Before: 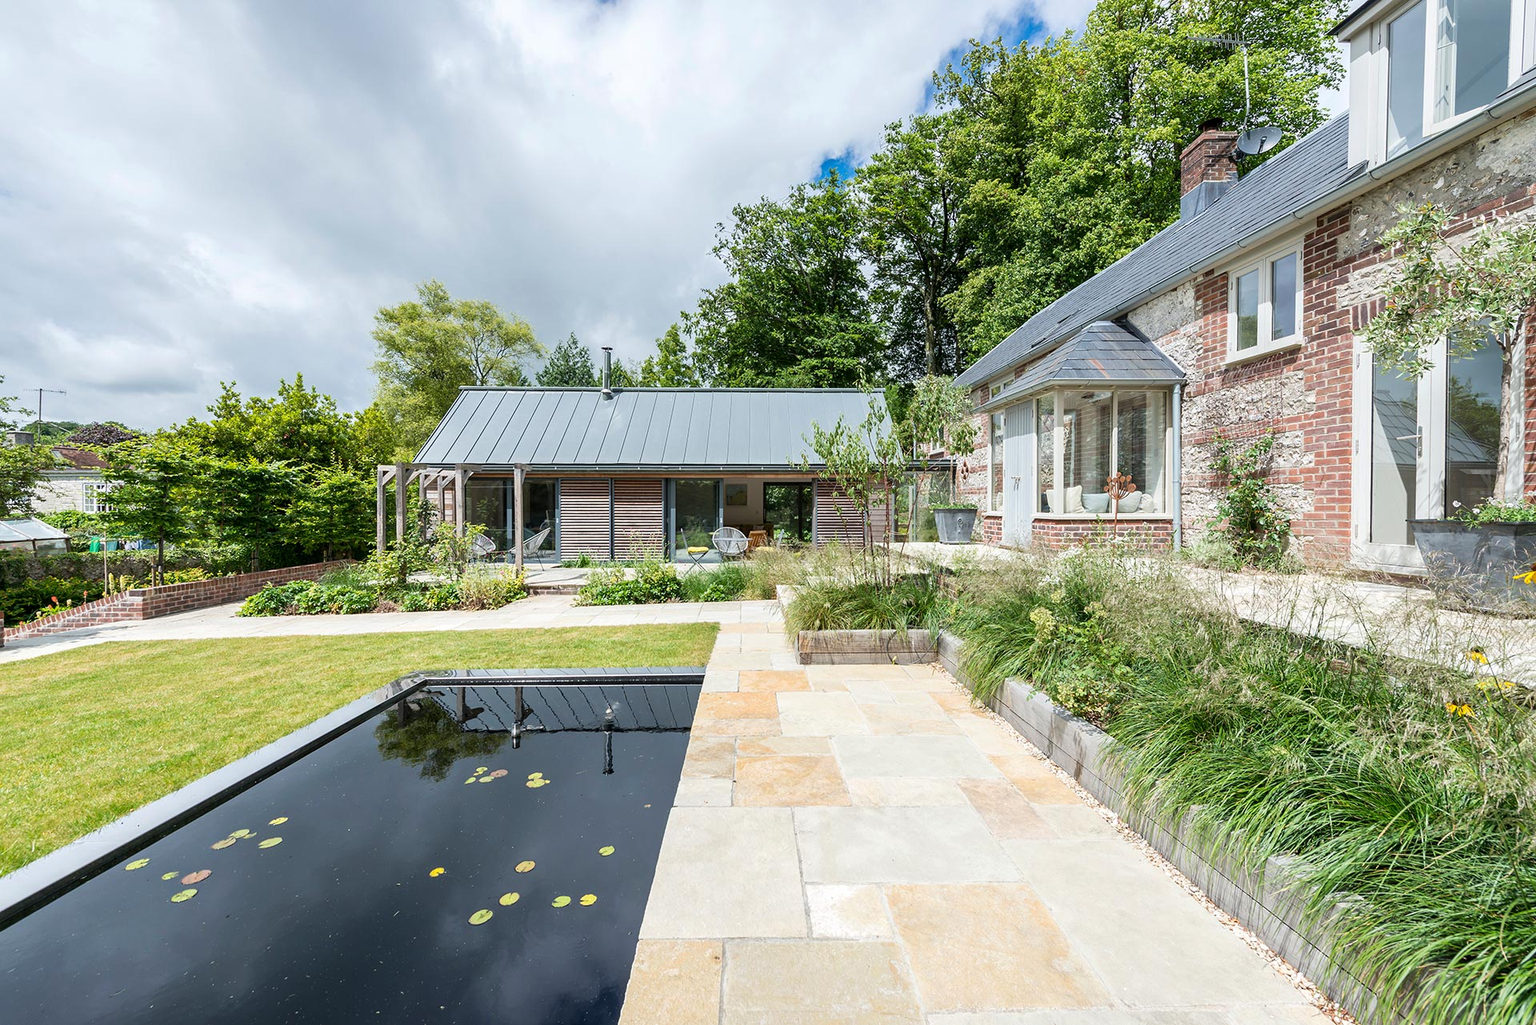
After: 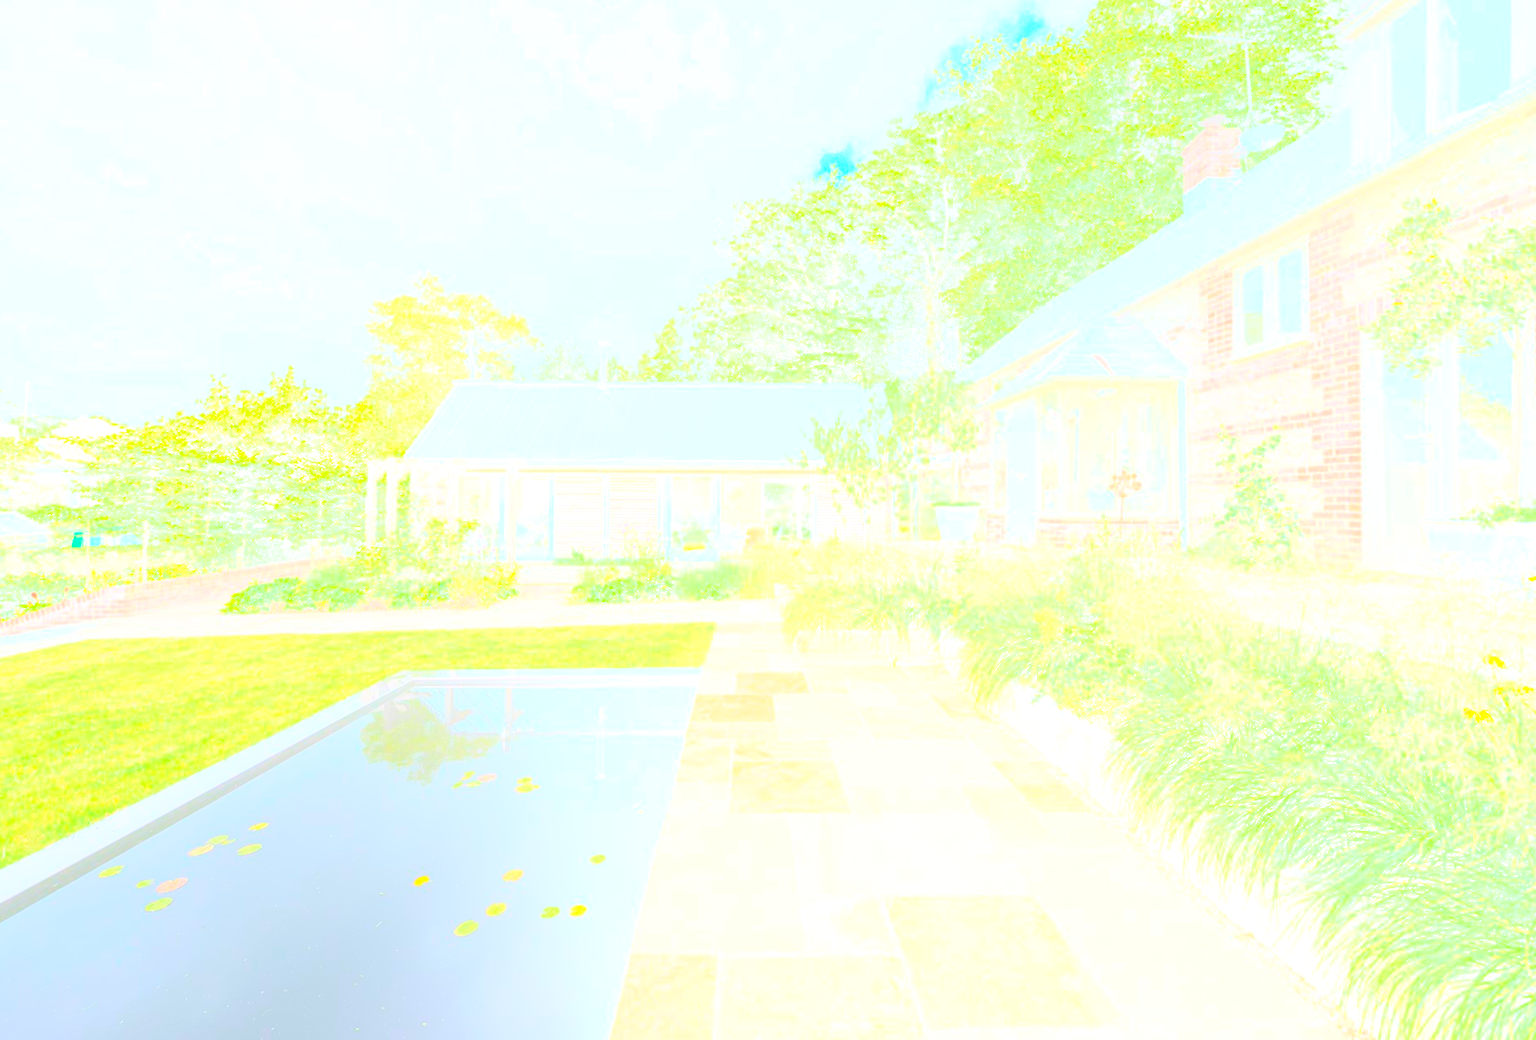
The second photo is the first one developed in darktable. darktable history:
color contrast: green-magenta contrast 1.69, blue-yellow contrast 1.49
rotate and perspective: rotation 0.226°, lens shift (vertical) -0.042, crop left 0.023, crop right 0.982, crop top 0.006, crop bottom 0.994
bloom: size 70%, threshold 25%, strength 70%
tone equalizer: on, module defaults
